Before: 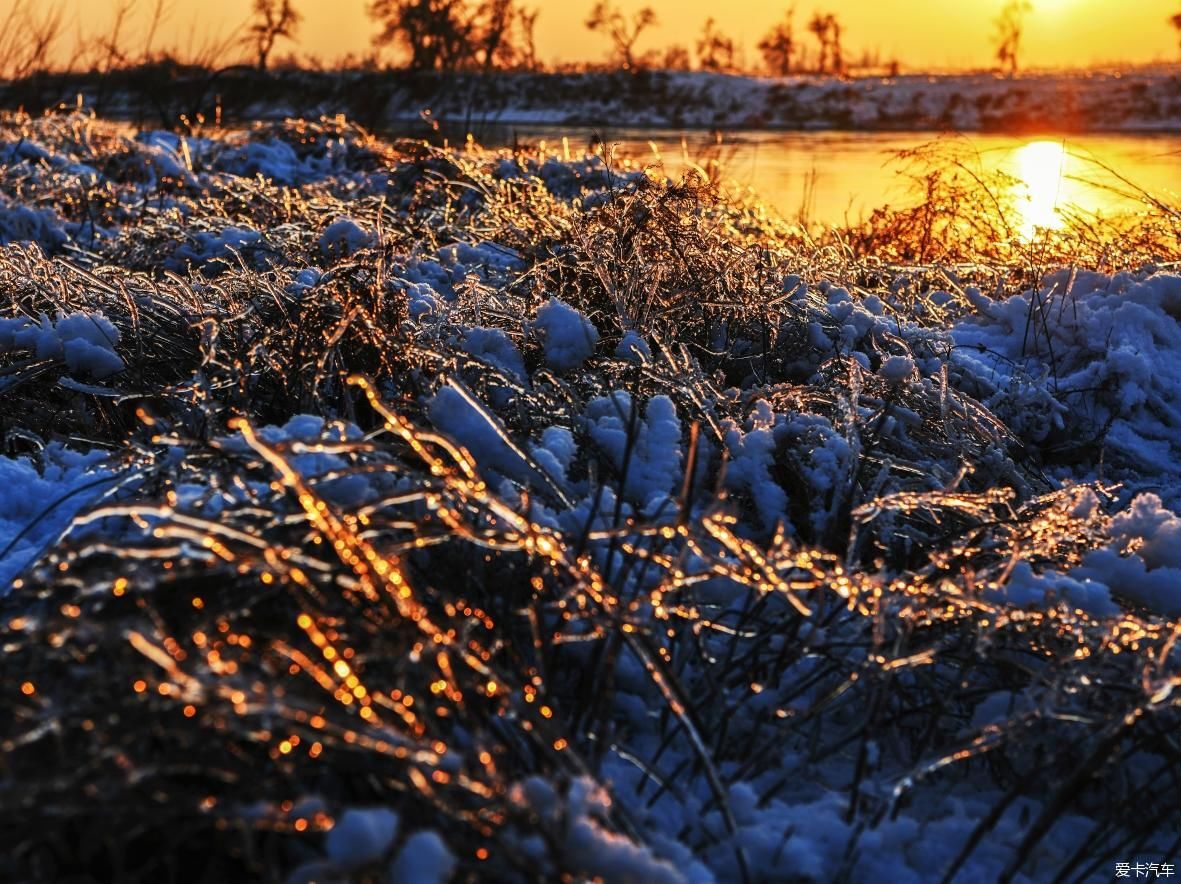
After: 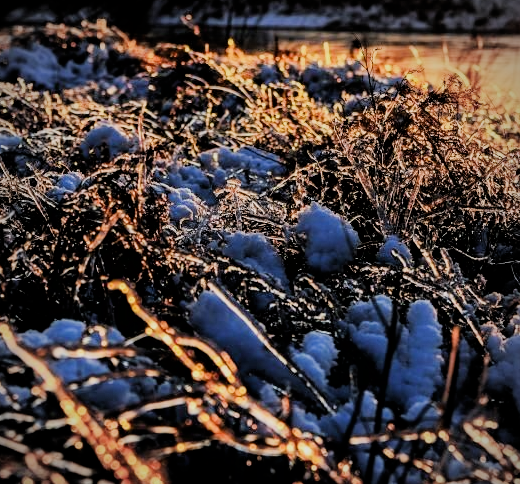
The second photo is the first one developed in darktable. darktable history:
filmic rgb: black relative exposure -4.14 EV, white relative exposure 5.1 EV, hardness 2.11, contrast 1.165
vignetting: on, module defaults
crop: left 20.248%, top 10.86%, right 35.675%, bottom 34.321%
exposure: black level correction 0.001, exposure 0.5 EV, compensate exposure bias true, compensate highlight preservation false
